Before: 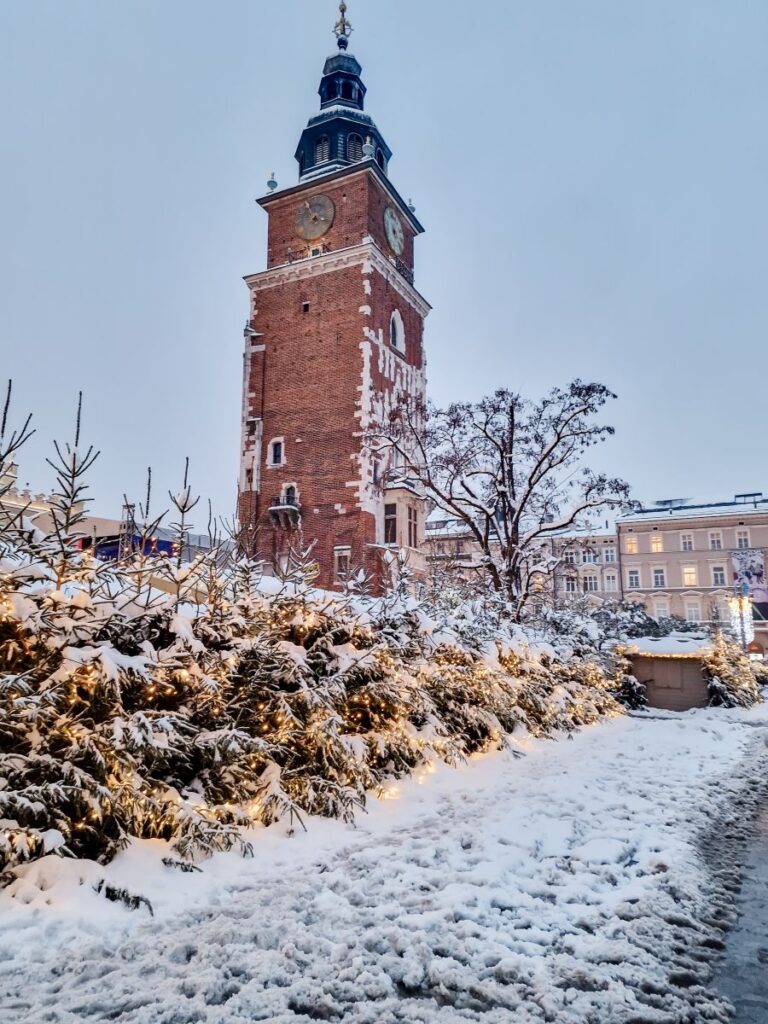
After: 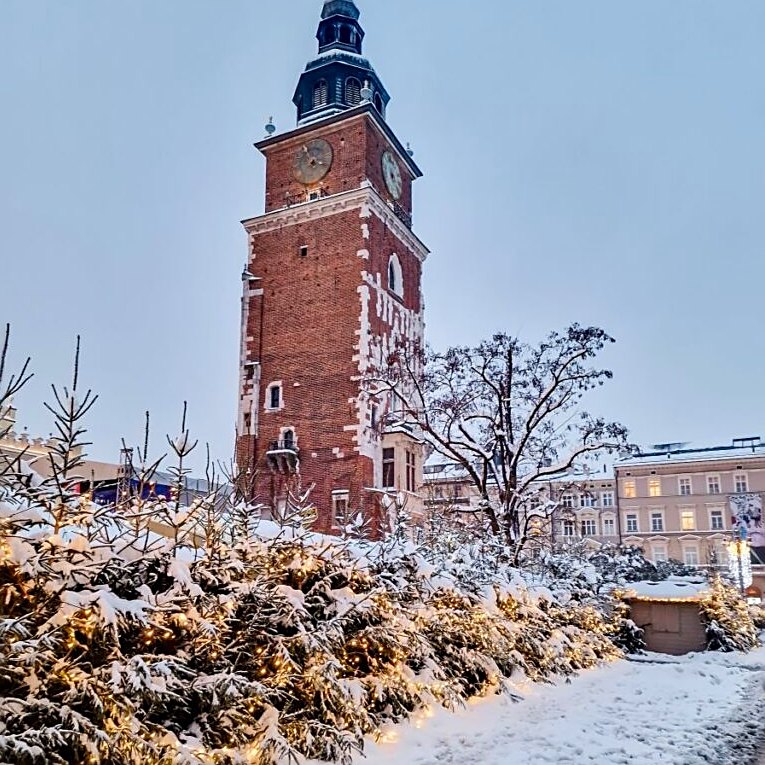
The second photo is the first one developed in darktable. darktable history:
crop: left 0.387%, top 5.469%, bottom 19.809%
sharpen: on, module defaults
color balance: output saturation 120%
